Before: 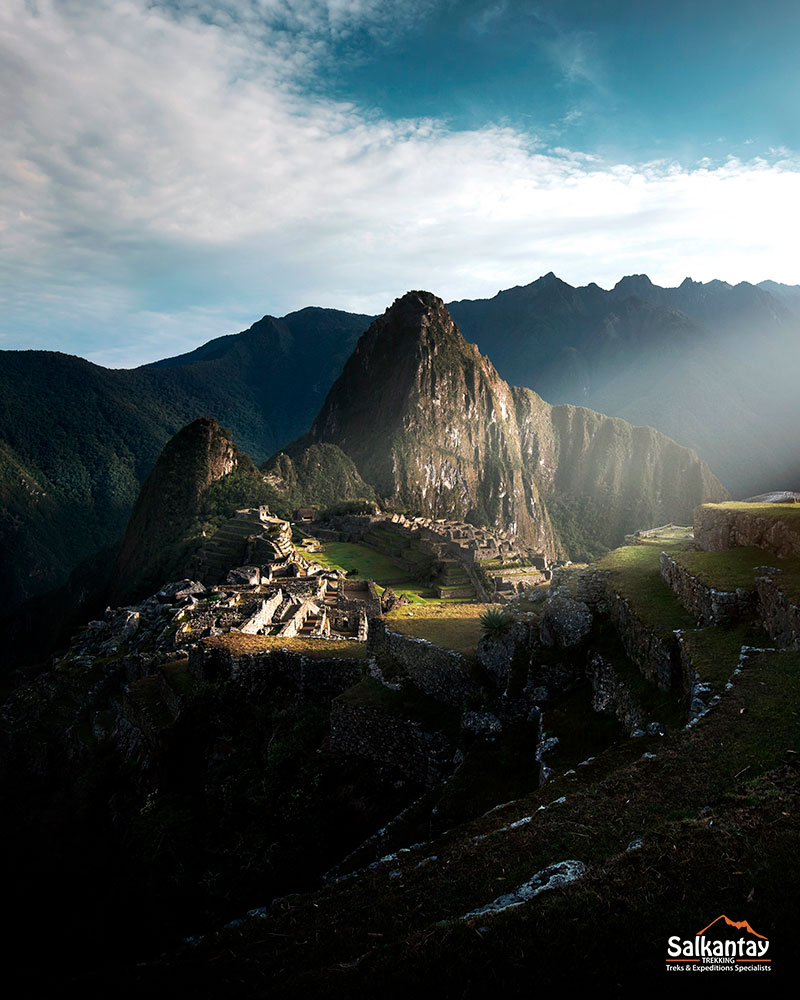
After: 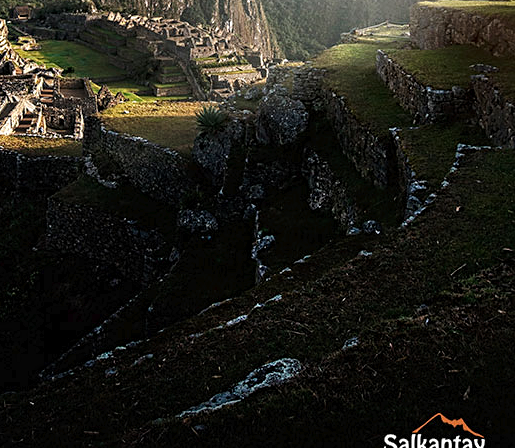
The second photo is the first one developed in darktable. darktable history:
contrast equalizer: y [[0.5, 0.5, 0.5, 0.539, 0.64, 0.611], [0.5 ×6], [0.5 ×6], [0 ×6], [0 ×6]]
tone curve: curves: ch0 [(0, 0) (0.003, 0.013) (0.011, 0.018) (0.025, 0.027) (0.044, 0.045) (0.069, 0.068) (0.1, 0.096) (0.136, 0.13) (0.177, 0.168) (0.224, 0.217) (0.277, 0.277) (0.335, 0.338) (0.399, 0.401) (0.468, 0.473) (0.543, 0.544) (0.623, 0.621) (0.709, 0.7) (0.801, 0.781) (0.898, 0.869) (1, 1)], preserve colors none
crop and rotate: left 35.509%, top 50.238%, bottom 4.934%
